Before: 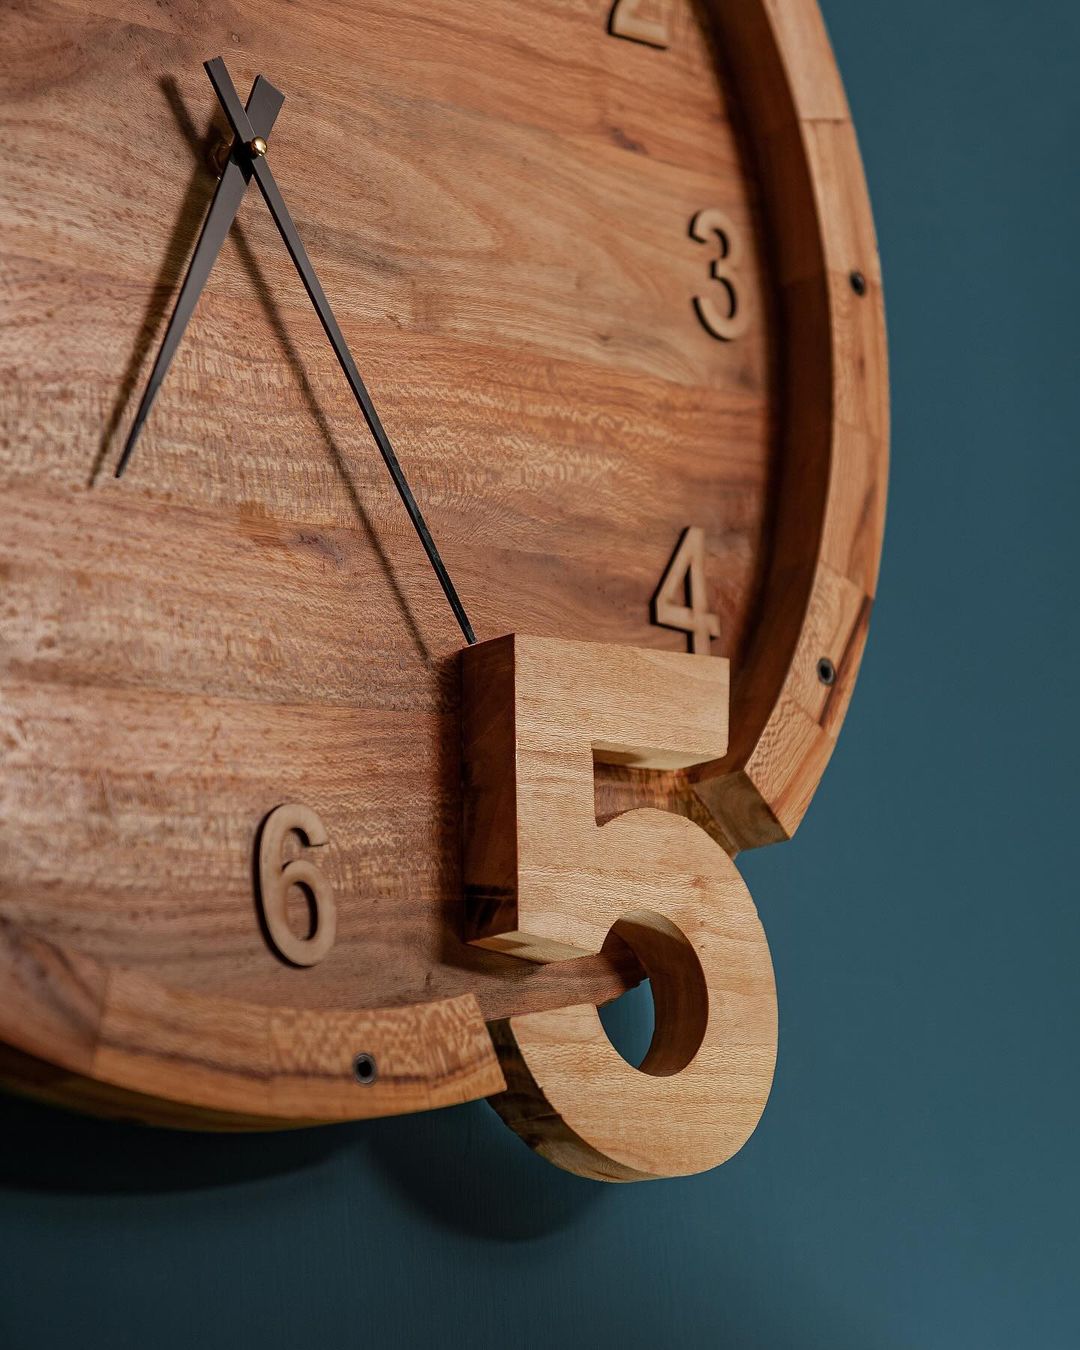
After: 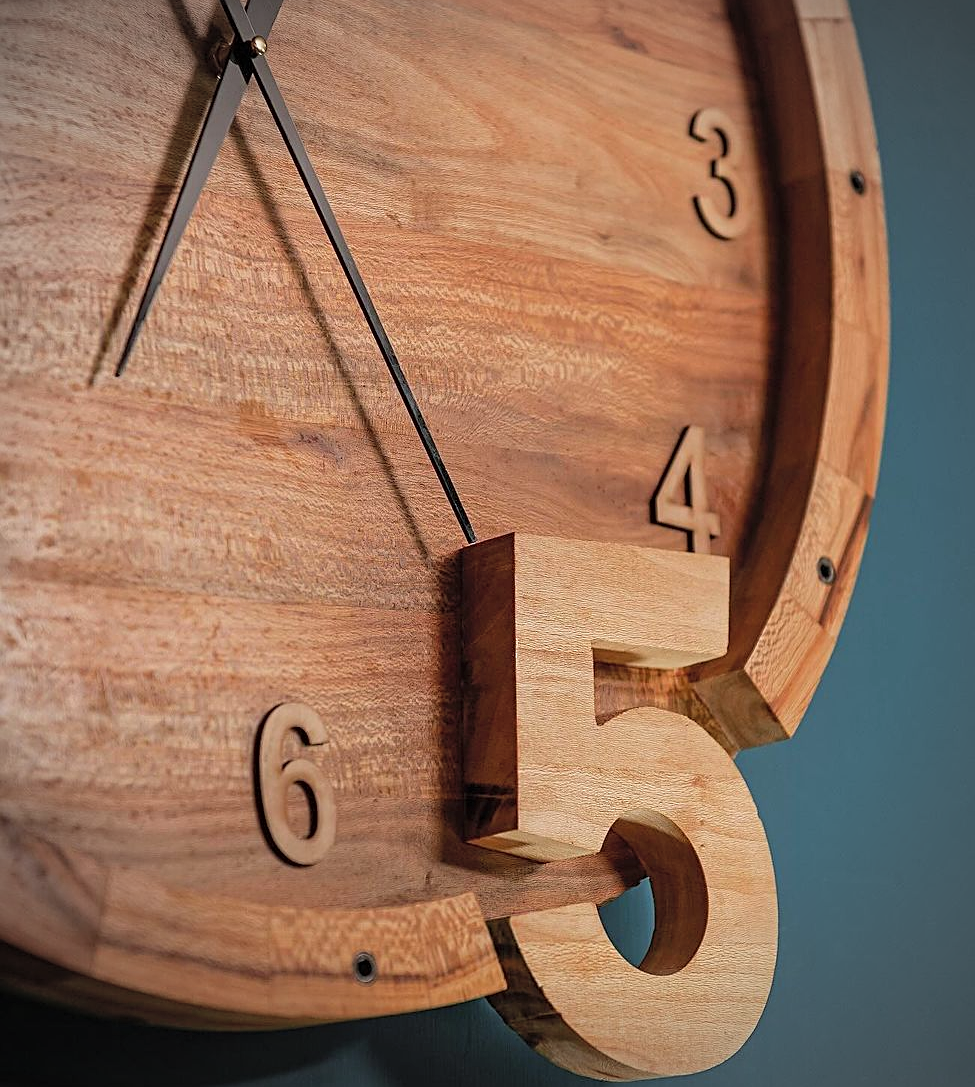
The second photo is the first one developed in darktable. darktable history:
color contrast: green-magenta contrast 1.1, blue-yellow contrast 1.1, unbound 0
sharpen: on, module defaults
crop: top 7.49%, right 9.717%, bottom 11.943%
contrast brightness saturation: brightness 0.15
vignetting: unbound false
